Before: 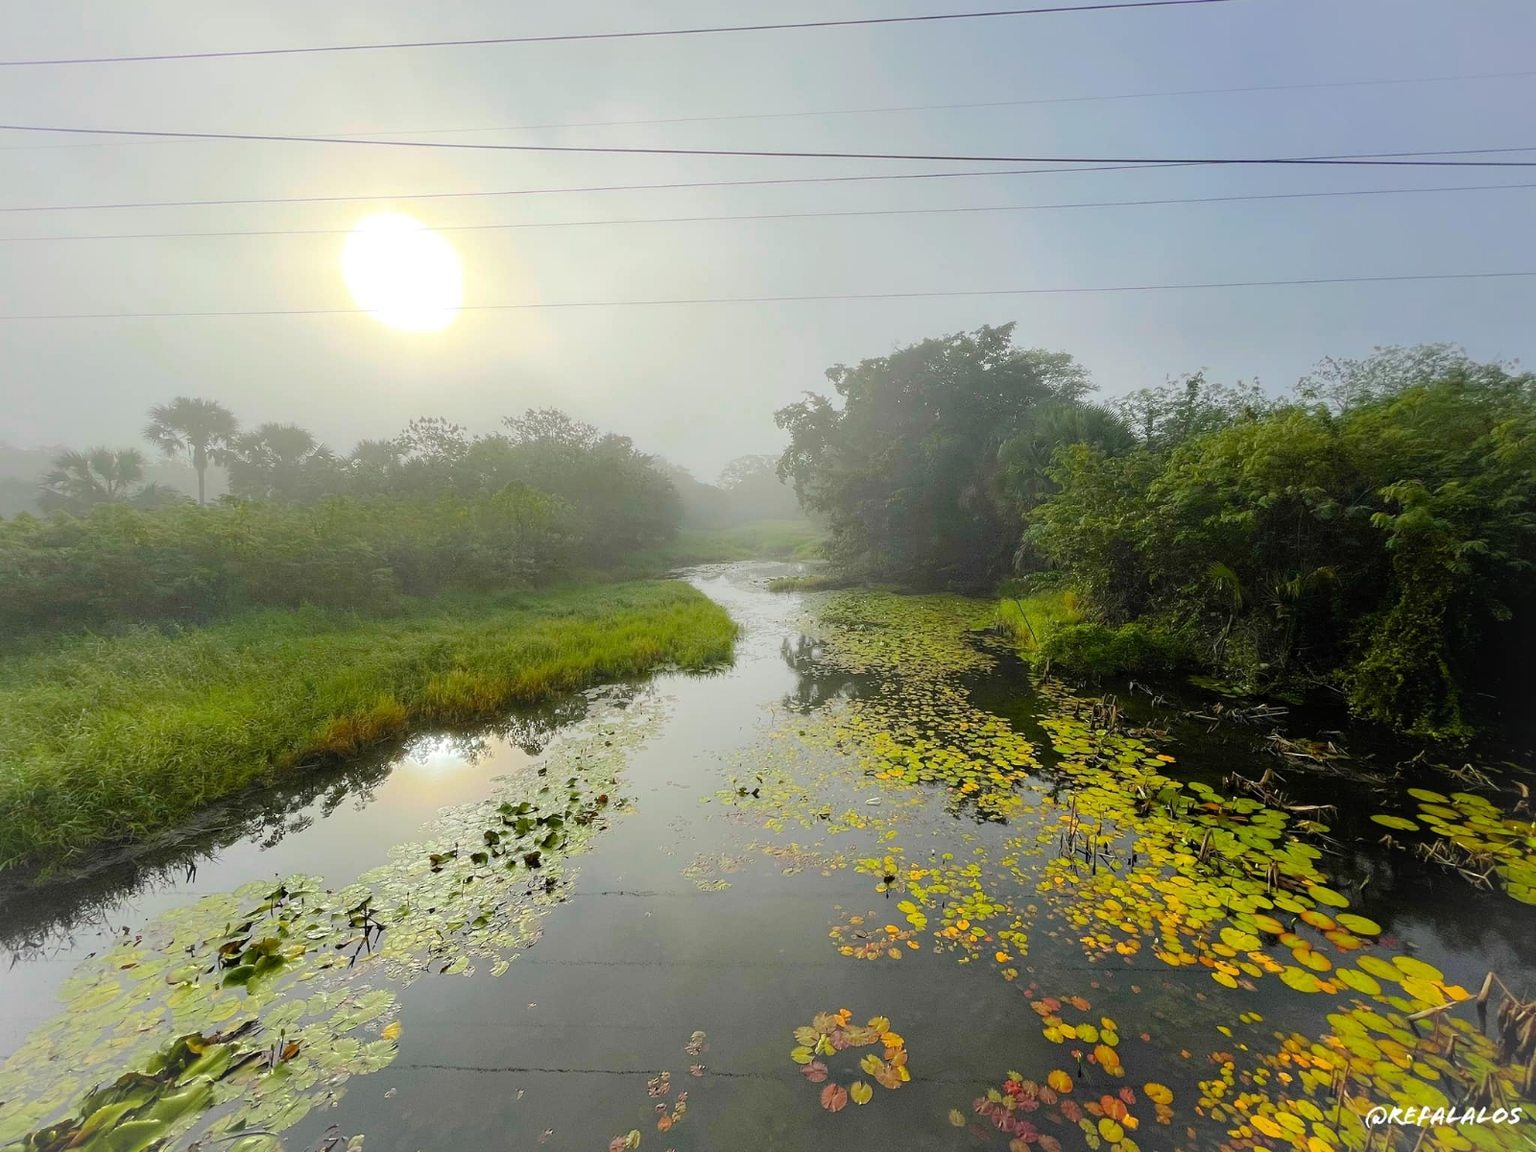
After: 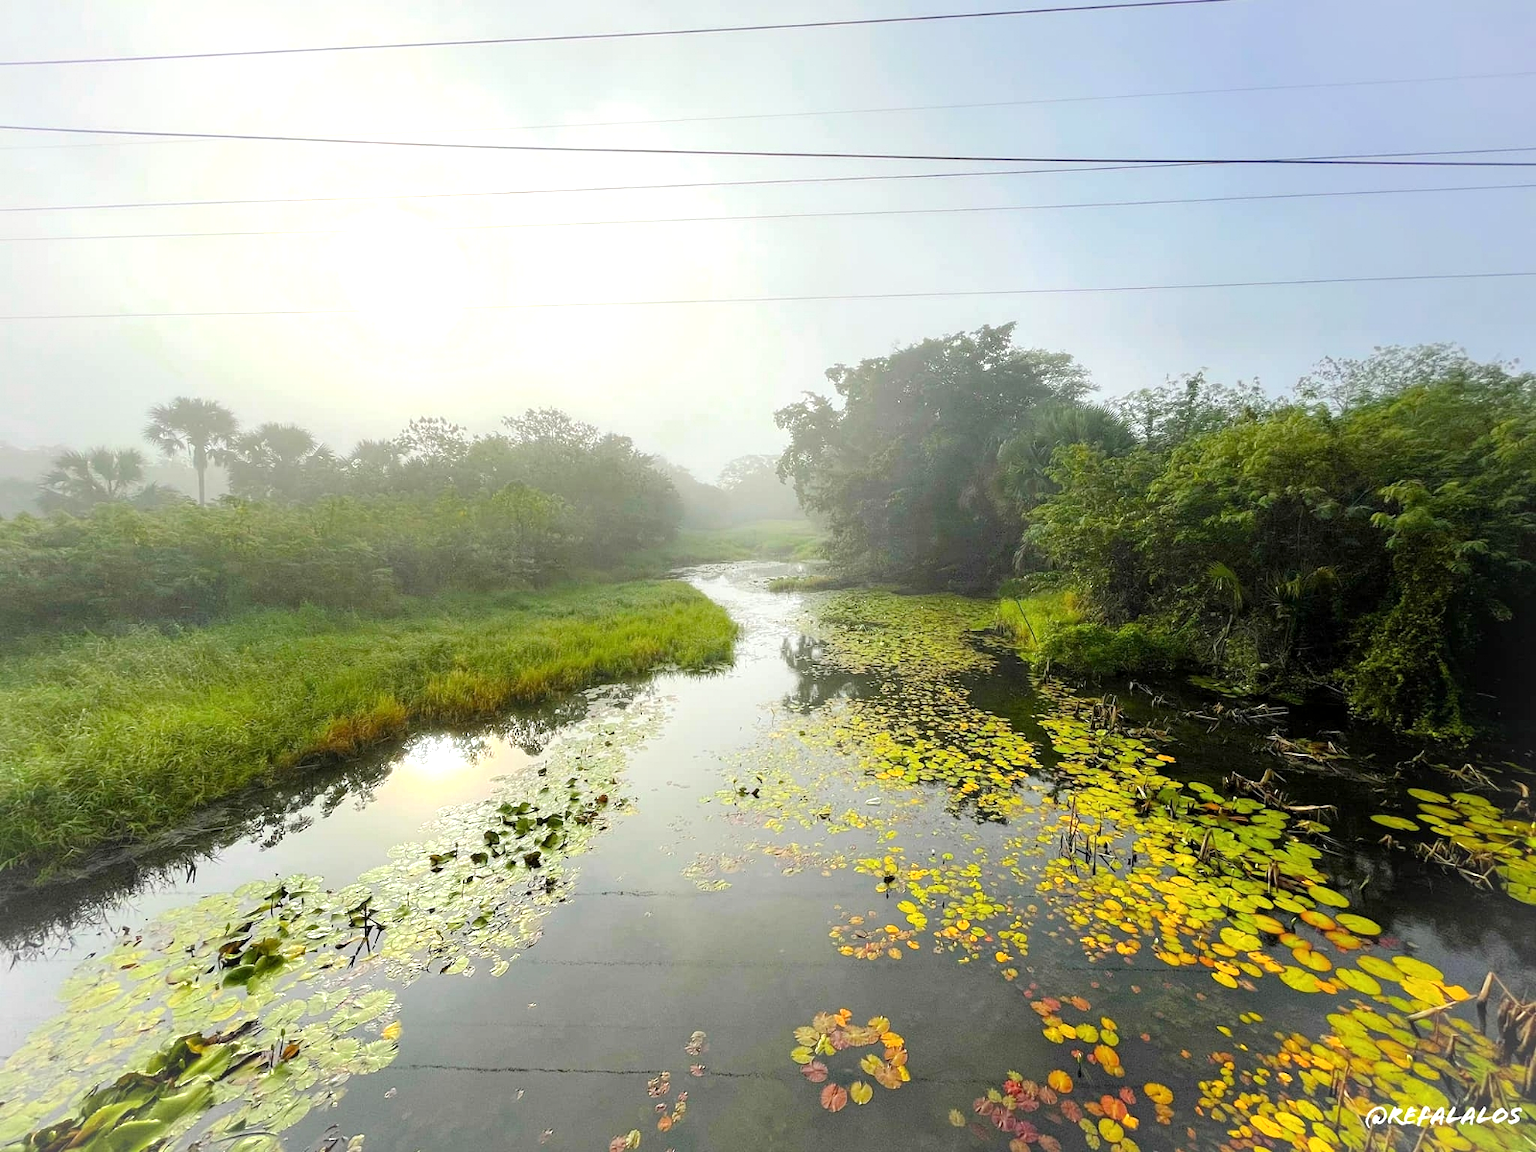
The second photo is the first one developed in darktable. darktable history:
exposure: exposure 0.6 EV, compensate highlight preservation false
local contrast: highlights 100%, shadows 100%, detail 120%, midtone range 0.2
